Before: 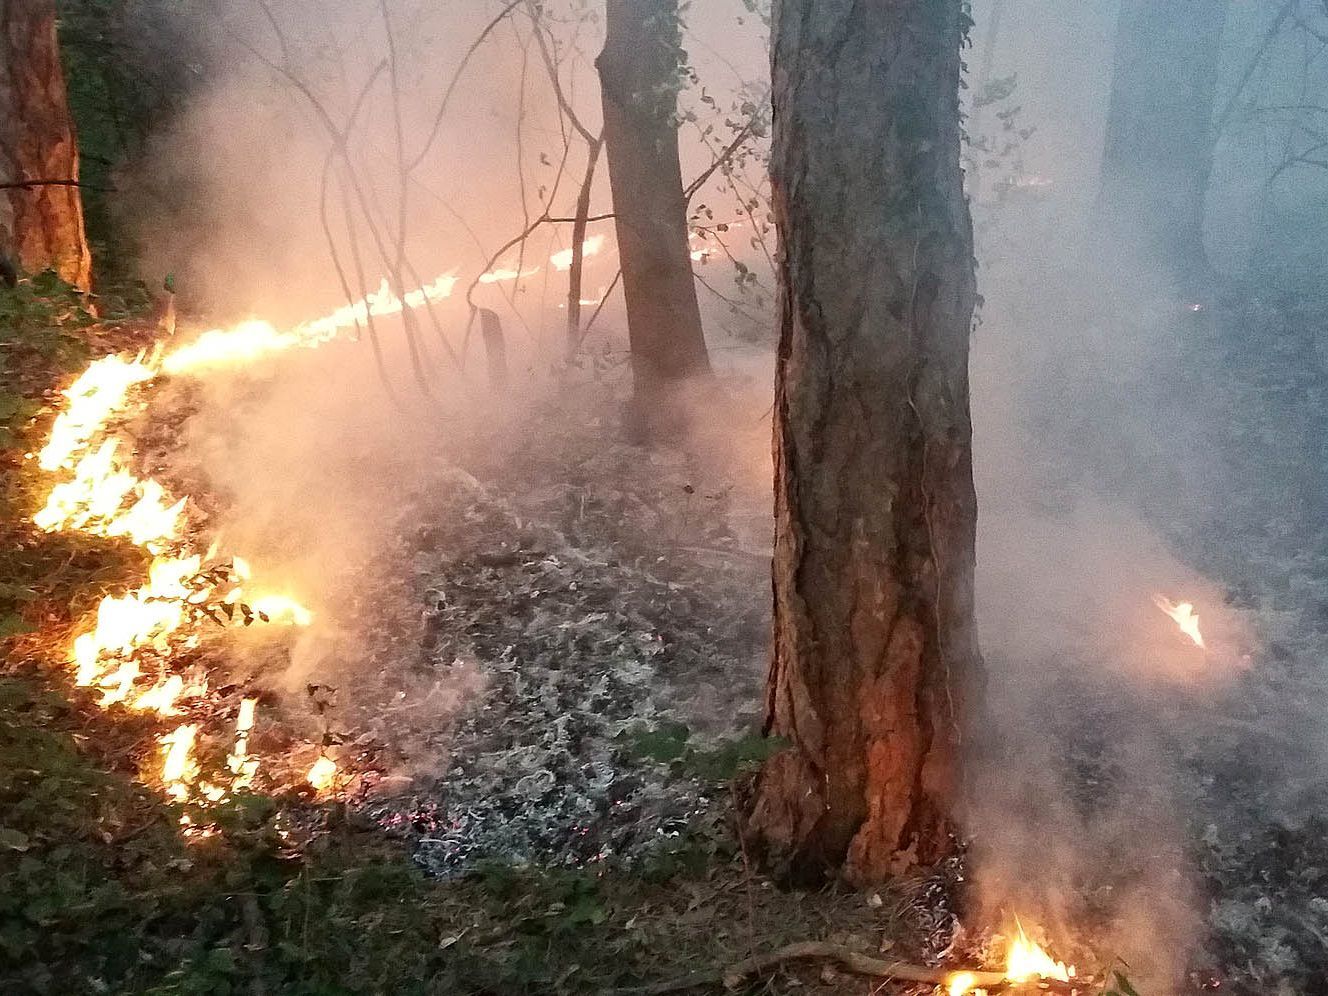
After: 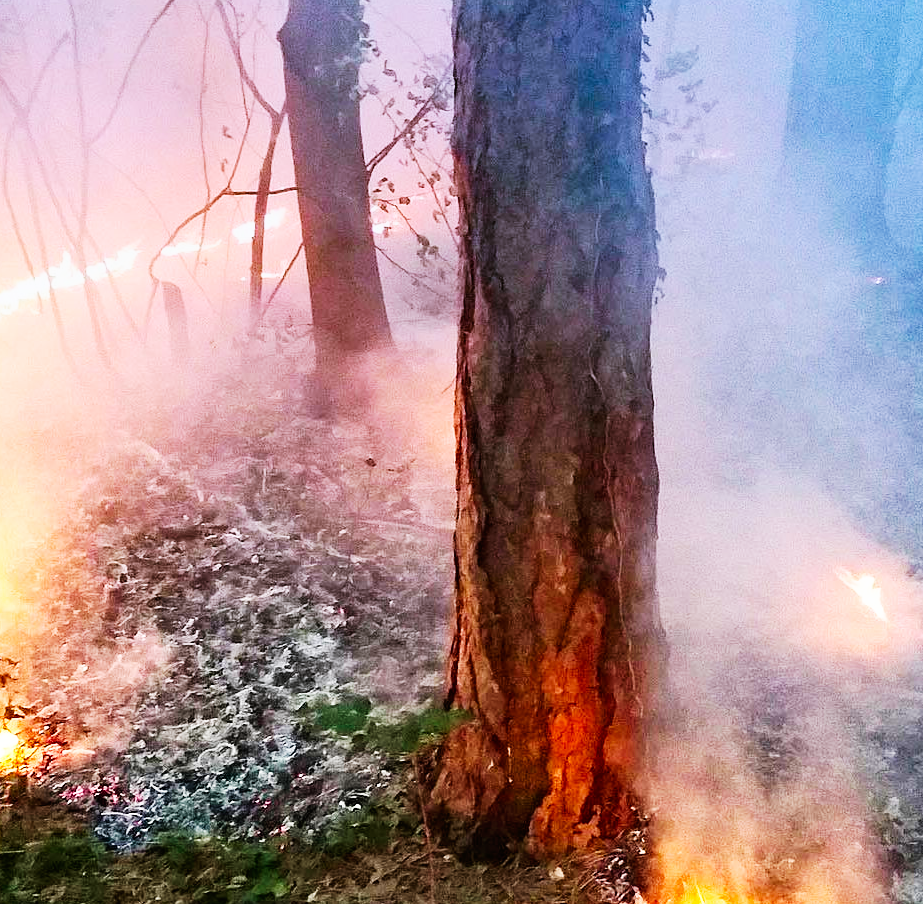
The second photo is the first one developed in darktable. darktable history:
crop and rotate: left 24.034%, top 2.838%, right 6.406%, bottom 6.299%
base curve: curves: ch0 [(0, 0) (0.007, 0.004) (0.027, 0.03) (0.046, 0.07) (0.207, 0.54) (0.442, 0.872) (0.673, 0.972) (1, 1)], preserve colors none
color balance rgb: linear chroma grading › global chroma 13.3%, global vibrance 41.49%
graduated density: hue 238.83°, saturation 50%
